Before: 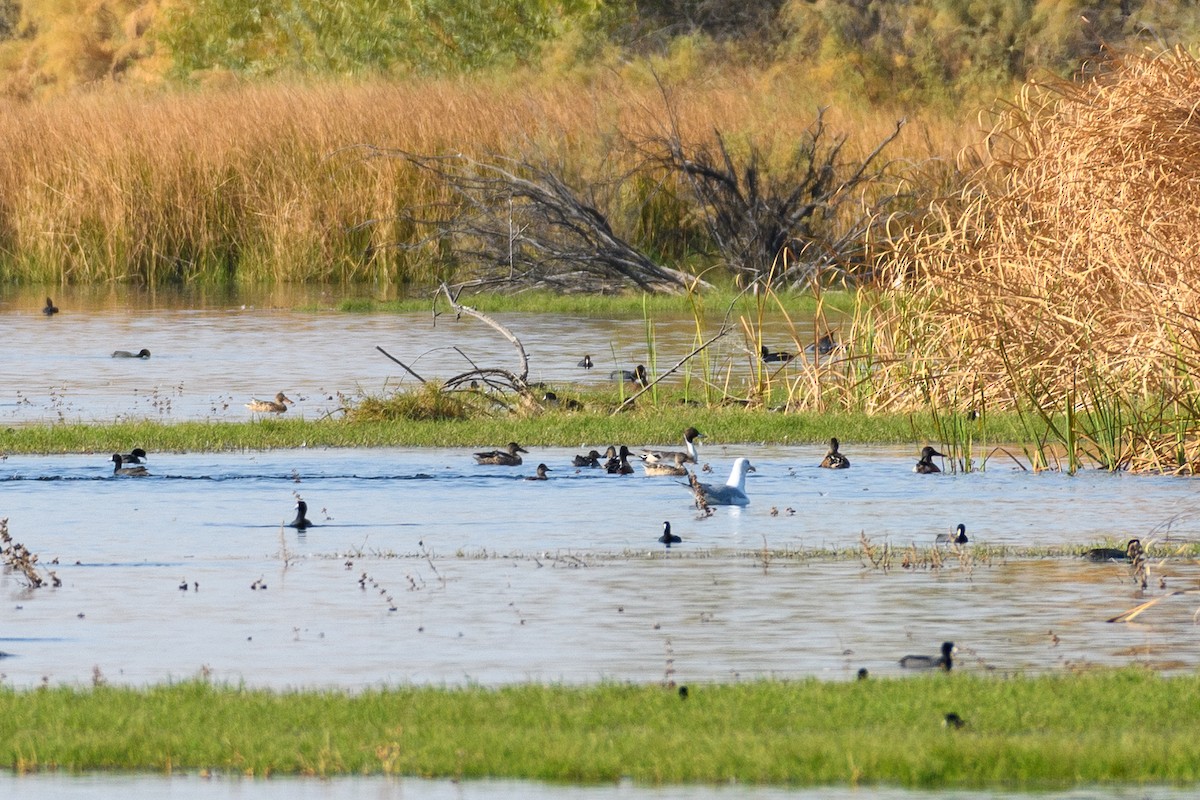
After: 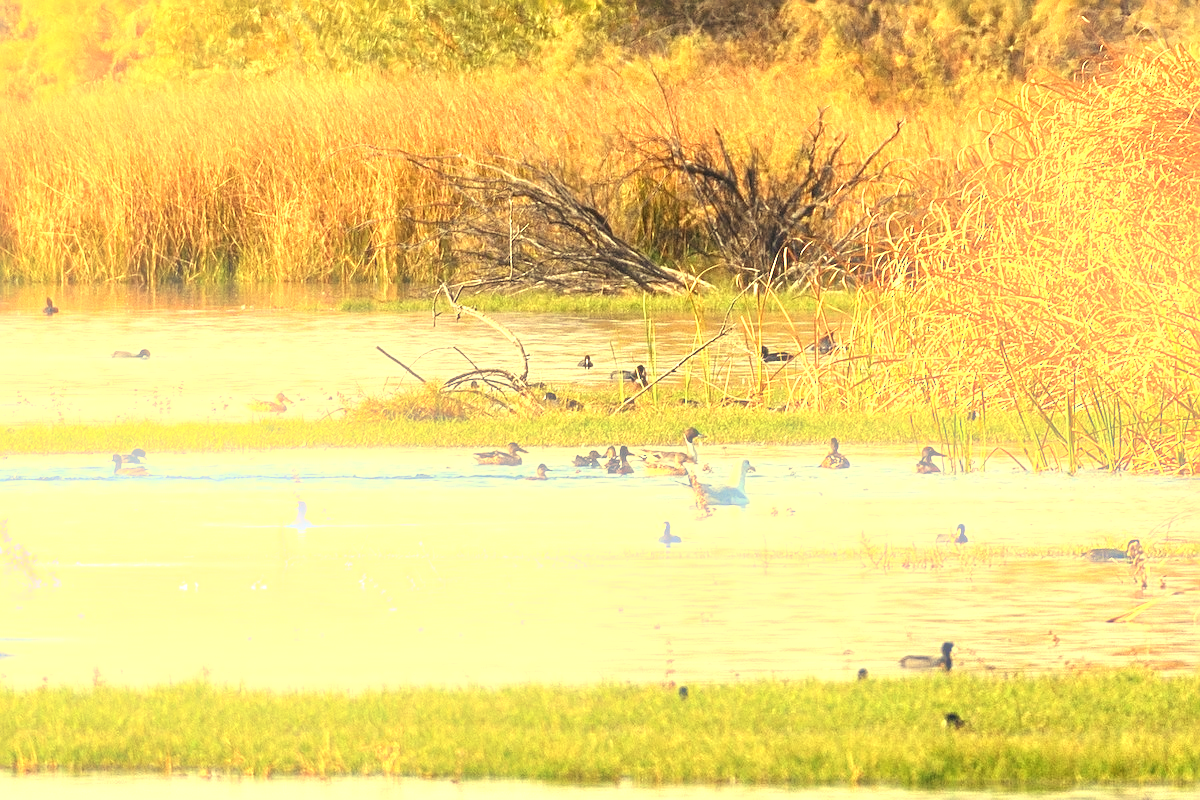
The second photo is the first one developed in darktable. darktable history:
color balance: mode lift, gamma, gain (sRGB), lift [0.997, 0.979, 1.021, 1.011], gamma [1, 1.084, 0.916, 0.998], gain [1, 0.87, 1.13, 1.101], contrast 4.55%, contrast fulcrum 38.24%, output saturation 104.09%
exposure: exposure 0.657 EV, compensate highlight preservation false
bloom: size 13.65%, threshold 98.39%, strength 4.82%
sharpen: on, module defaults
white balance: red 1.467, blue 0.684
